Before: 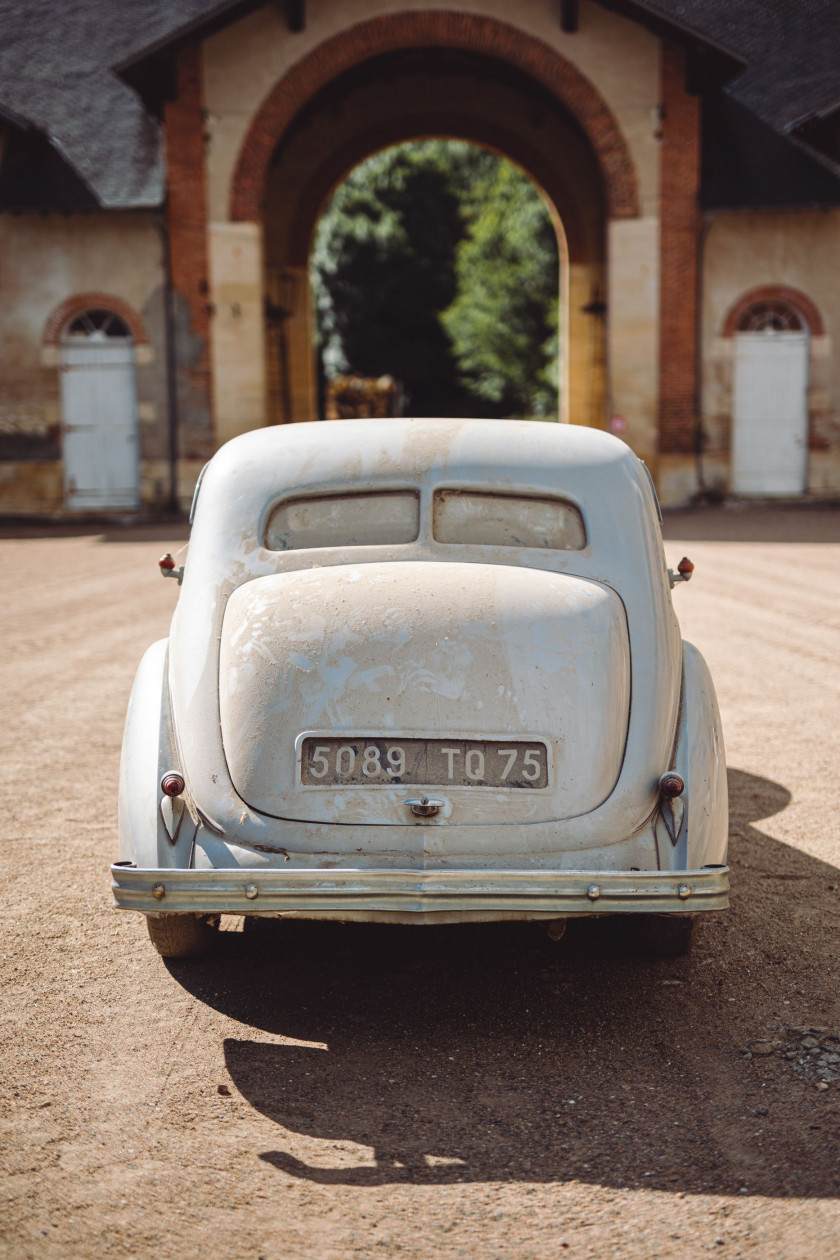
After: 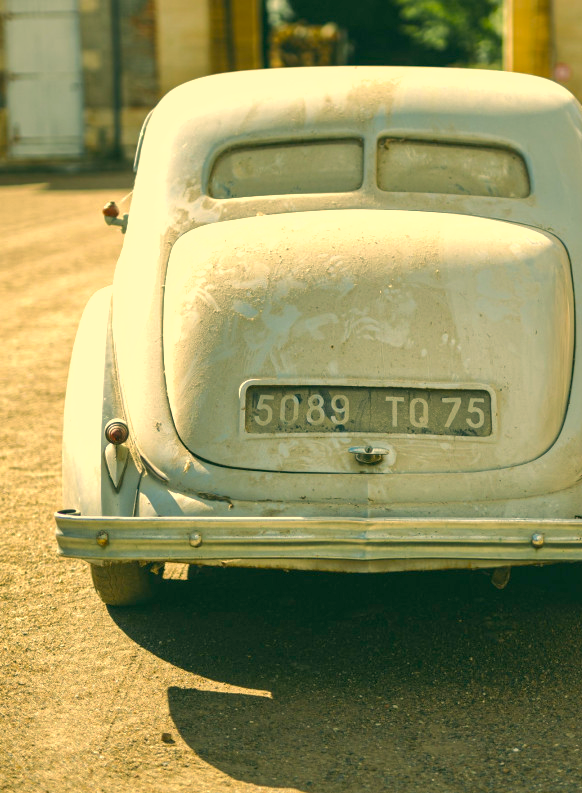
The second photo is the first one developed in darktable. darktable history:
crop: left 6.762%, top 27.948%, right 23.951%, bottom 9.077%
color correction: highlights a* 5.61, highlights b* 33.72, shadows a* -26.39, shadows b* 3.87
shadows and highlights: on, module defaults
exposure: black level correction 0.001, exposure 0.5 EV, compensate highlight preservation false
